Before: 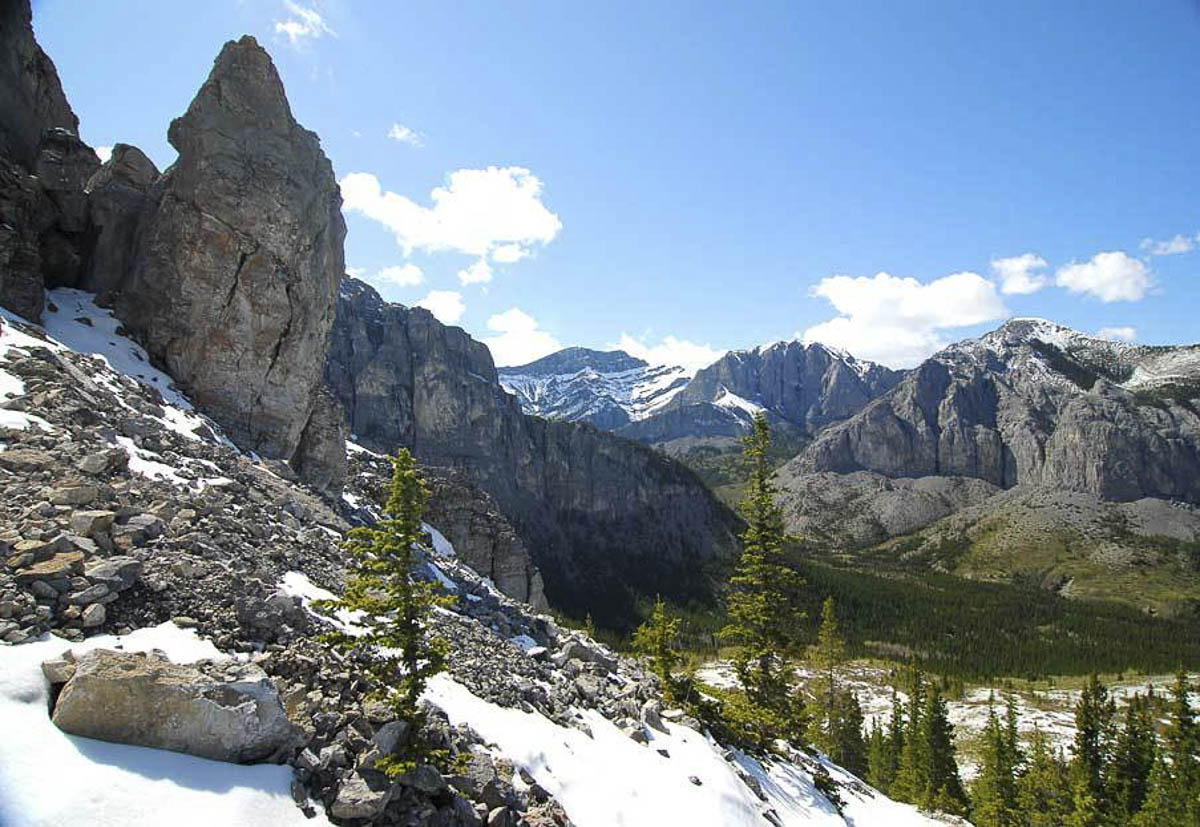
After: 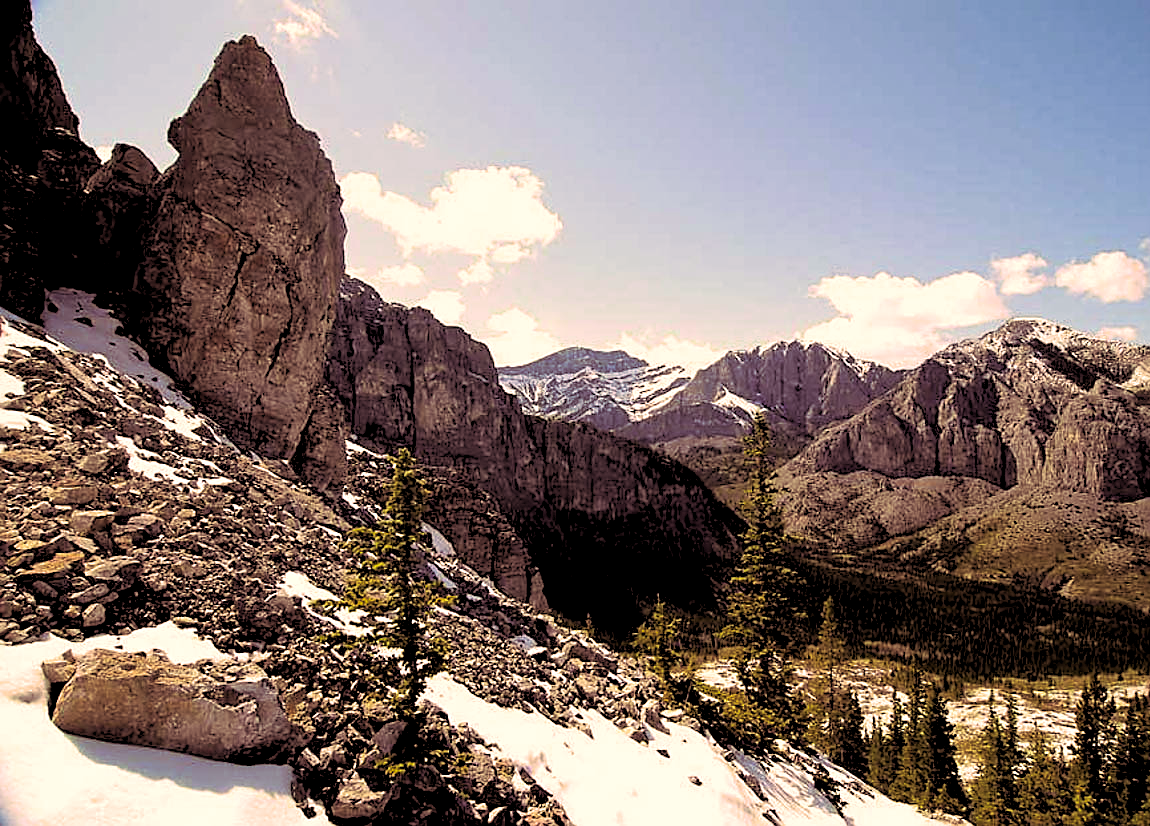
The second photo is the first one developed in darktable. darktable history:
sharpen: on, module defaults
color correction: highlights a* 15, highlights b* 31.55
crop: right 4.126%, bottom 0.031%
tone equalizer: on, module defaults
split-toning: highlights › hue 298.8°, highlights › saturation 0.73, compress 41.76%
base curve: curves: ch0 [(0, 0) (0.303, 0.277) (1, 1)]
rgb levels: levels [[0.029, 0.461, 0.922], [0, 0.5, 1], [0, 0.5, 1]]
